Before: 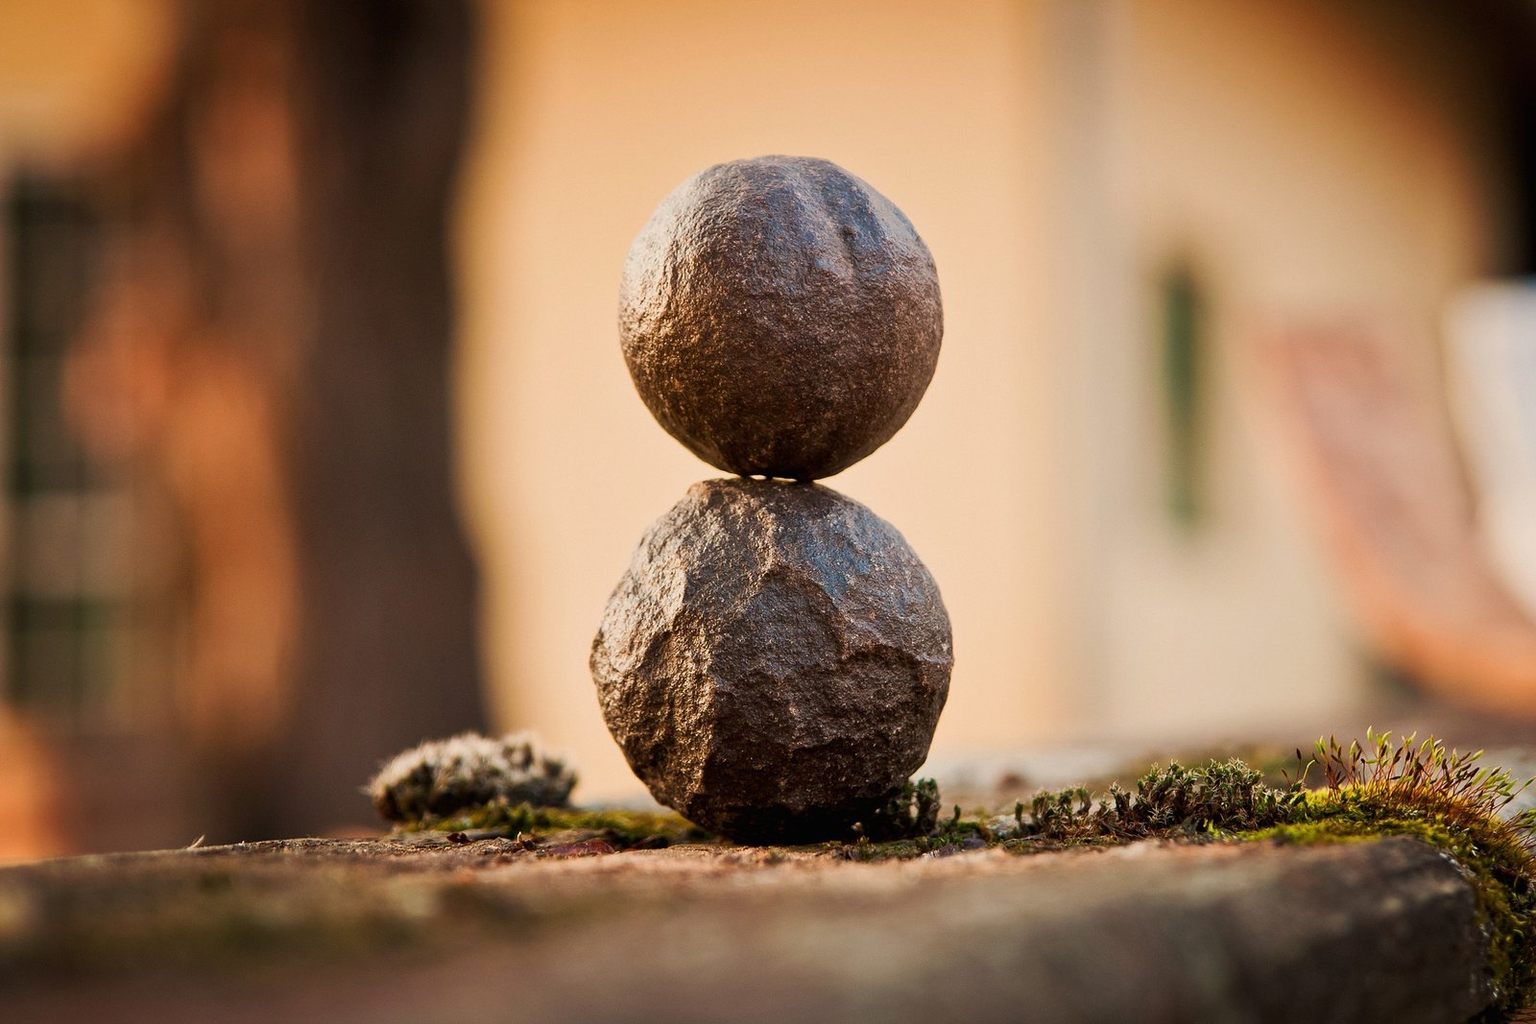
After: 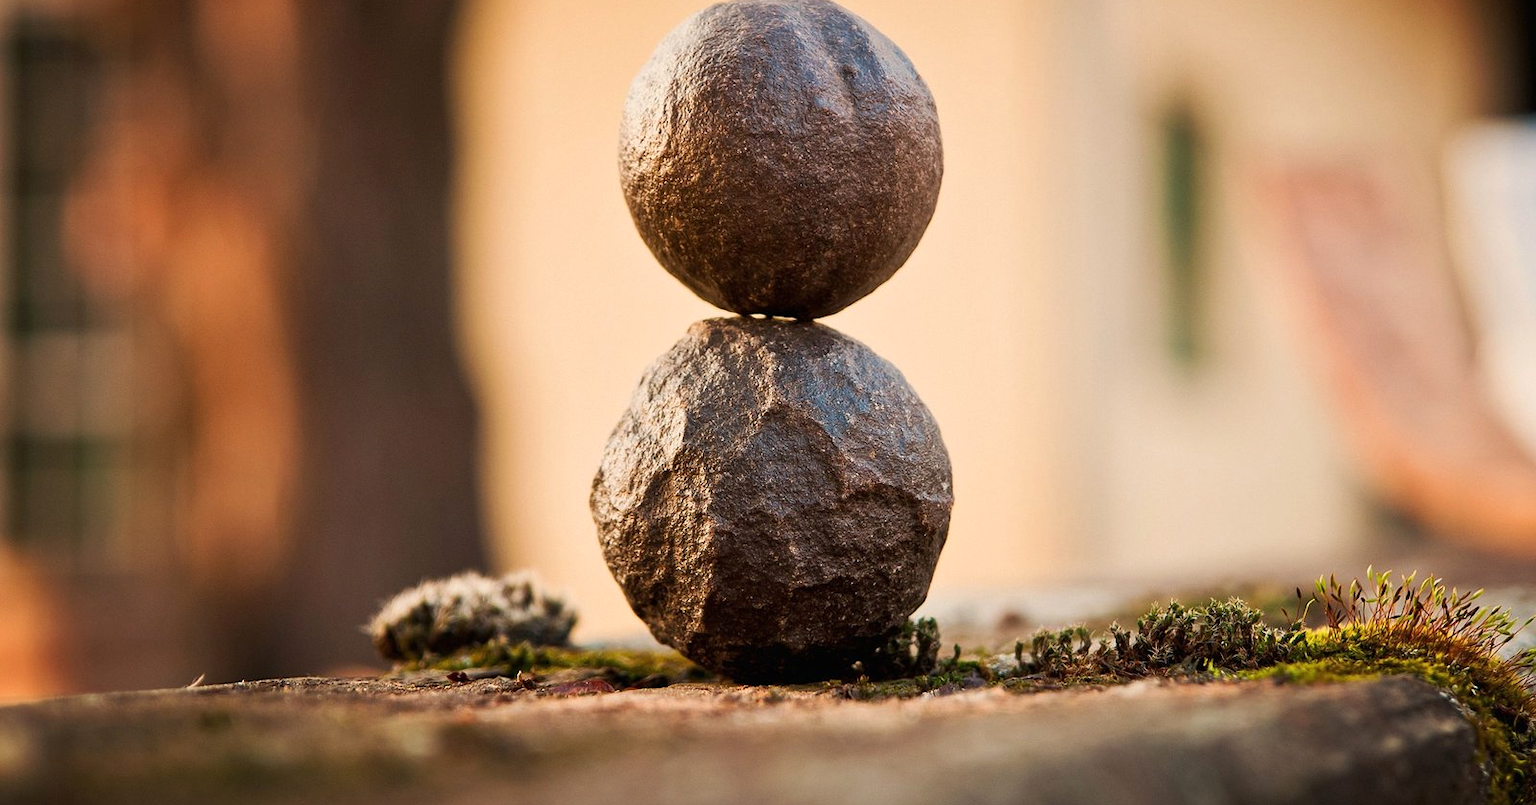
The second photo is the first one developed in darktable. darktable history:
crop and rotate: top 15.774%, bottom 5.506%
exposure: exposure 0.178 EV, compensate exposure bias true, compensate highlight preservation false
